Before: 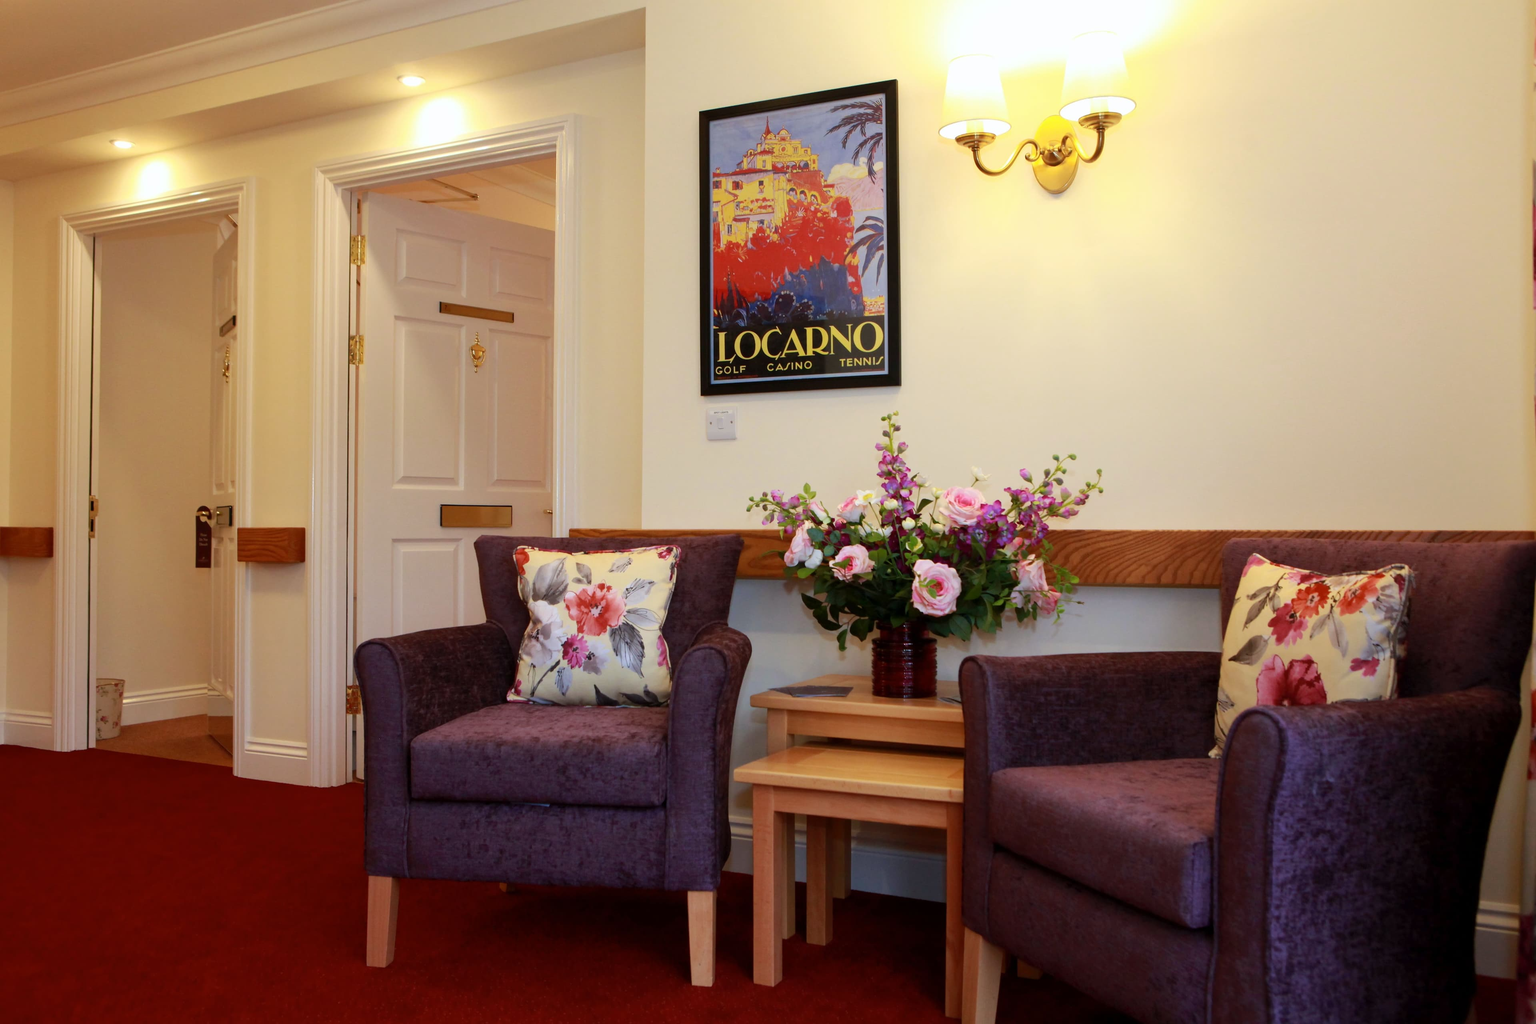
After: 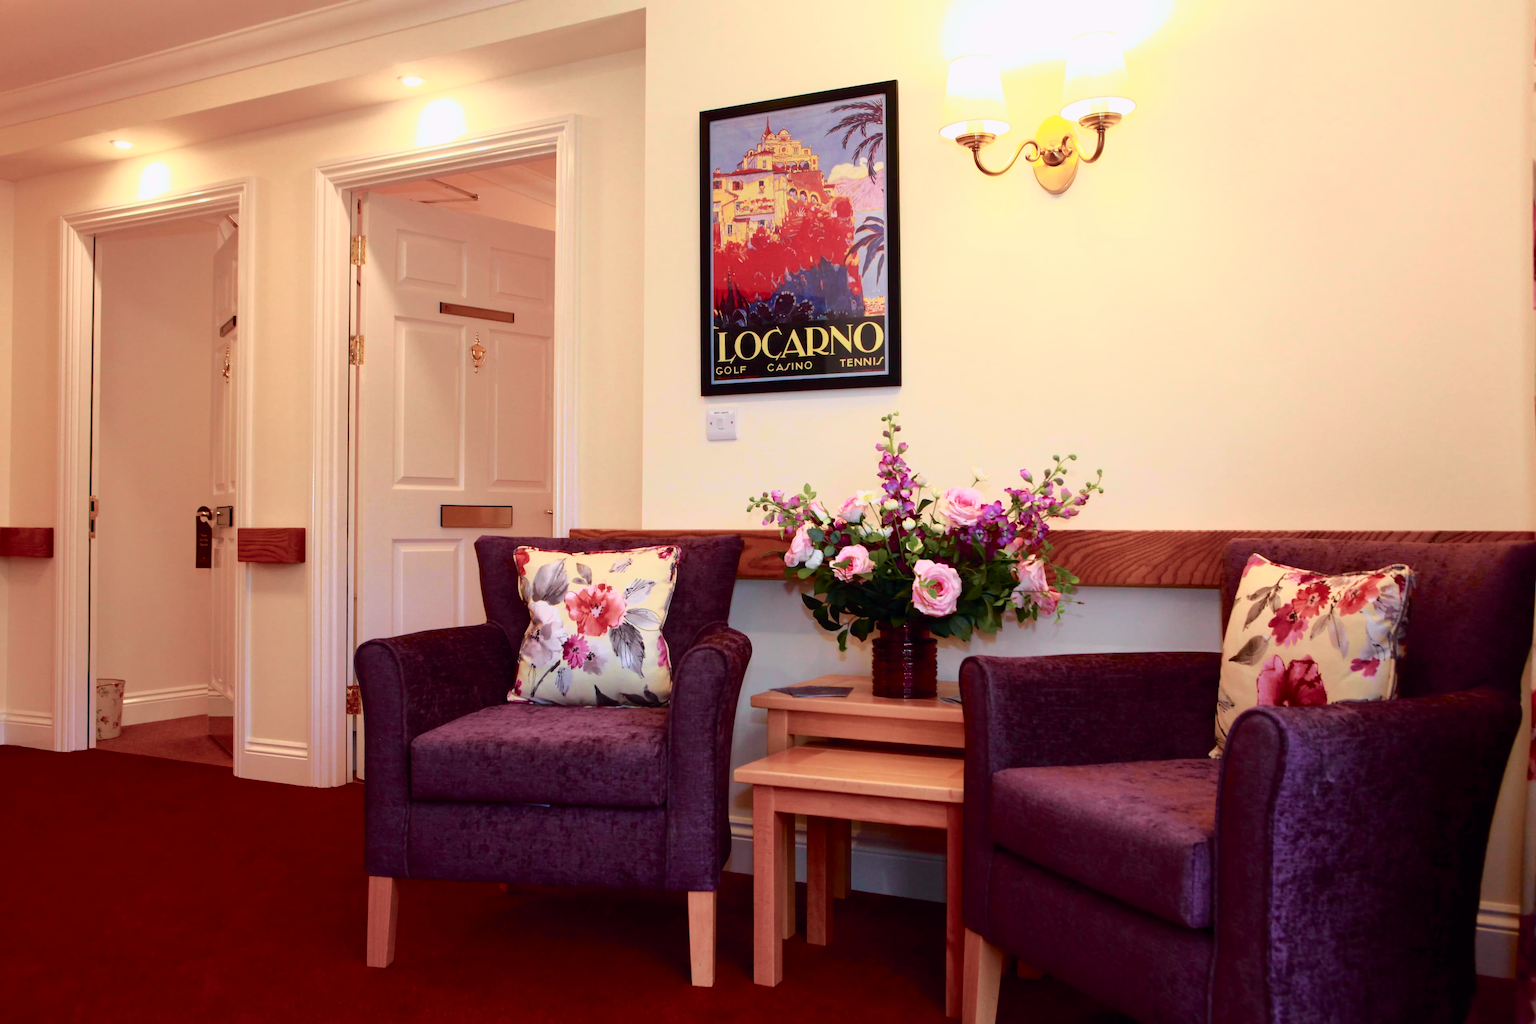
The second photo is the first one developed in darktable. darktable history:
tone curve: curves: ch0 [(0, 0) (0.105, 0.068) (0.195, 0.162) (0.283, 0.283) (0.384, 0.404) (0.485, 0.531) (0.638, 0.681) (0.795, 0.879) (1, 0.977)]; ch1 [(0, 0) (0.161, 0.092) (0.35, 0.33) (0.379, 0.401) (0.456, 0.469) (0.498, 0.506) (0.521, 0.549) (0.58, 0.624) (0.635, 0.671) (1, 1)]; ch2 [(0, 0) (0.371, 0.362) (0.437, 0.437) (0.483, 0.484) (0.53, 0.515) (0.56, 0.58) (0.622, 0.606) (1, 1)], color space Lab, independent channels, preserve colors none
